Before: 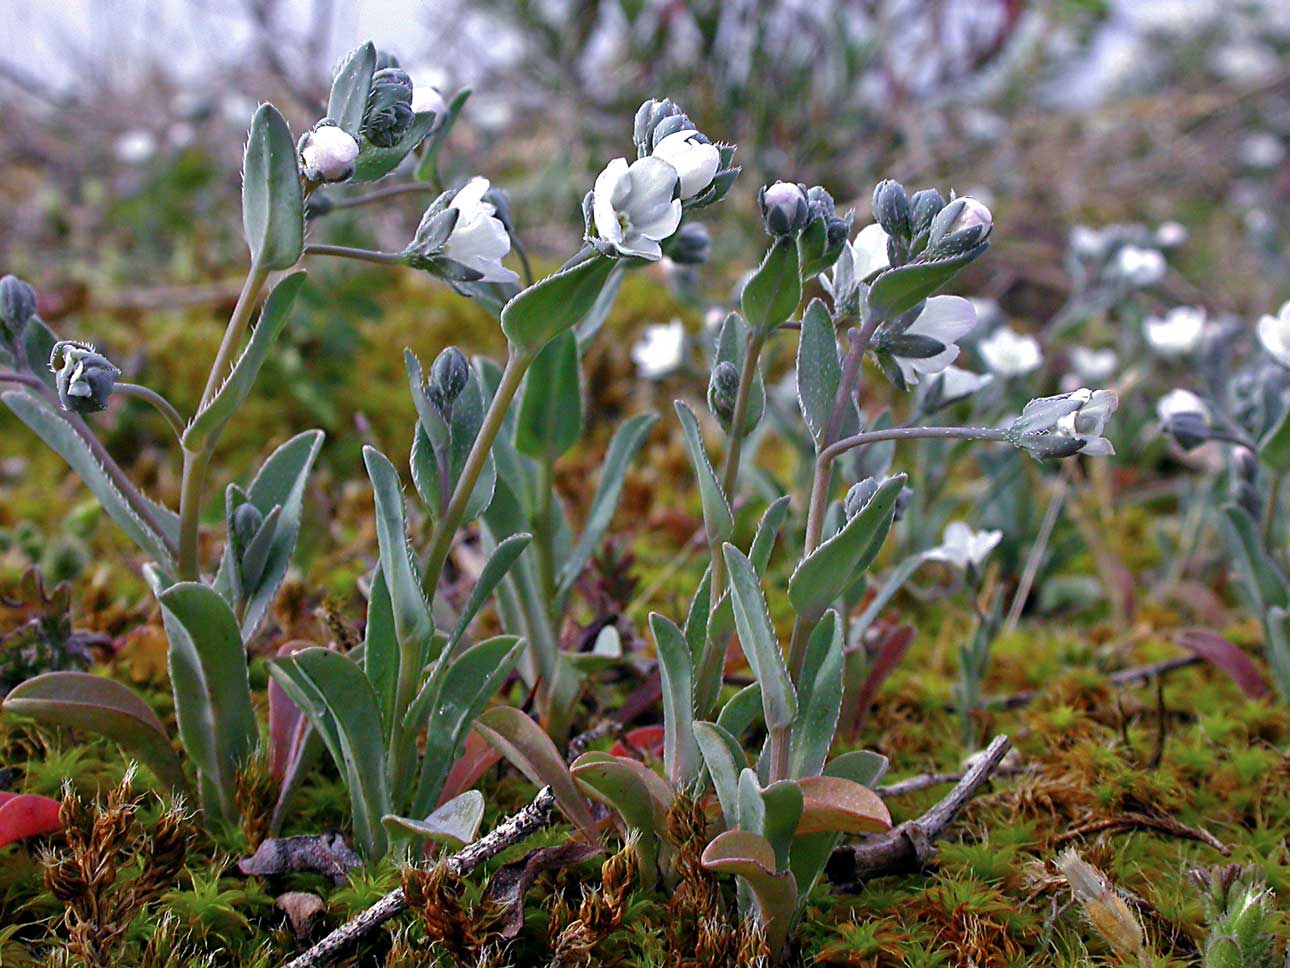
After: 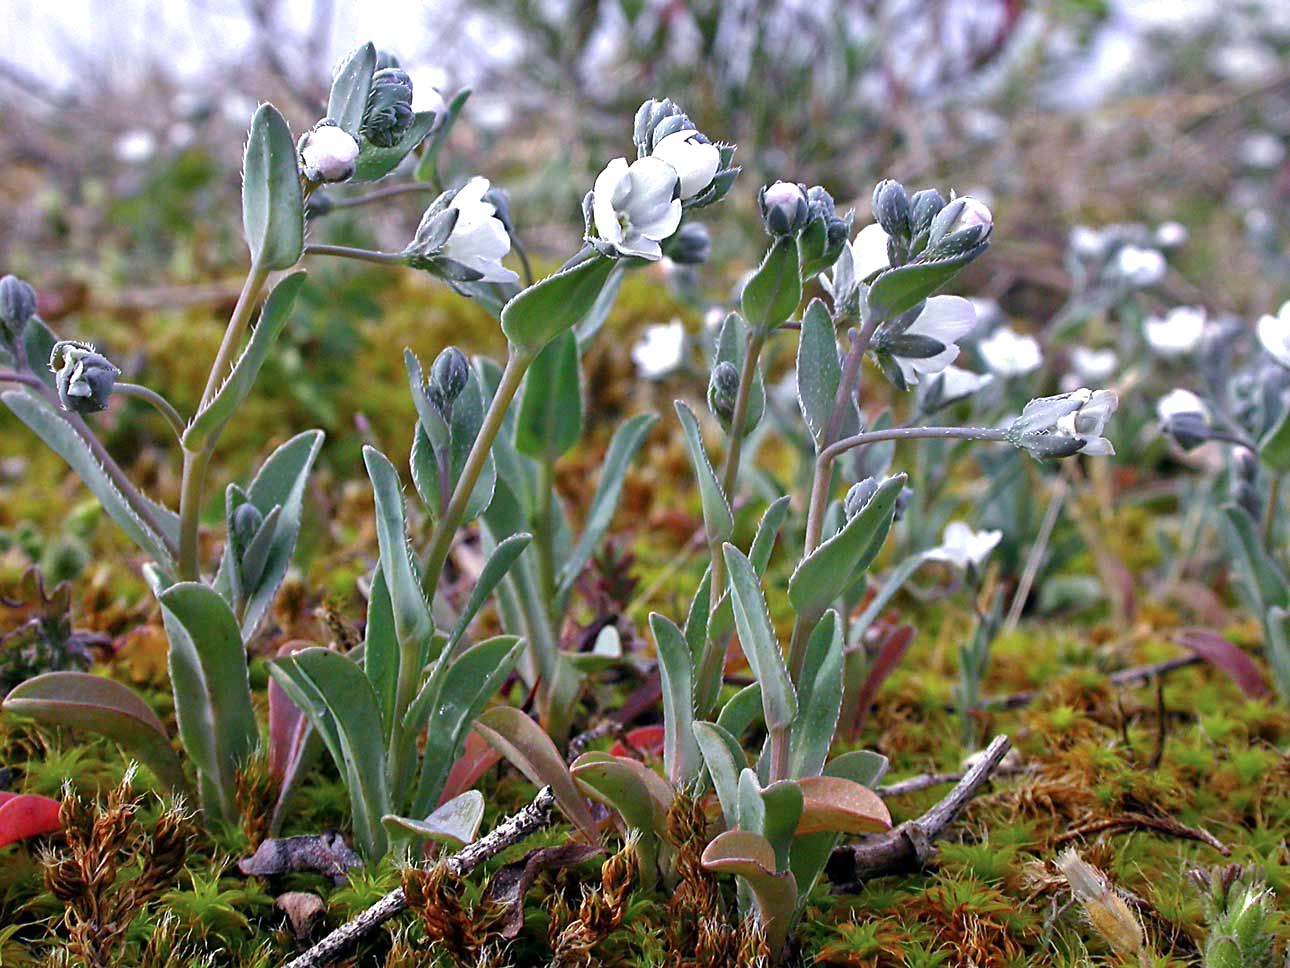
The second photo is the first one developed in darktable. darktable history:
exposure: exposure 0.4 EV, compensate highlight preservation false
white balance: red 1, blue 1
